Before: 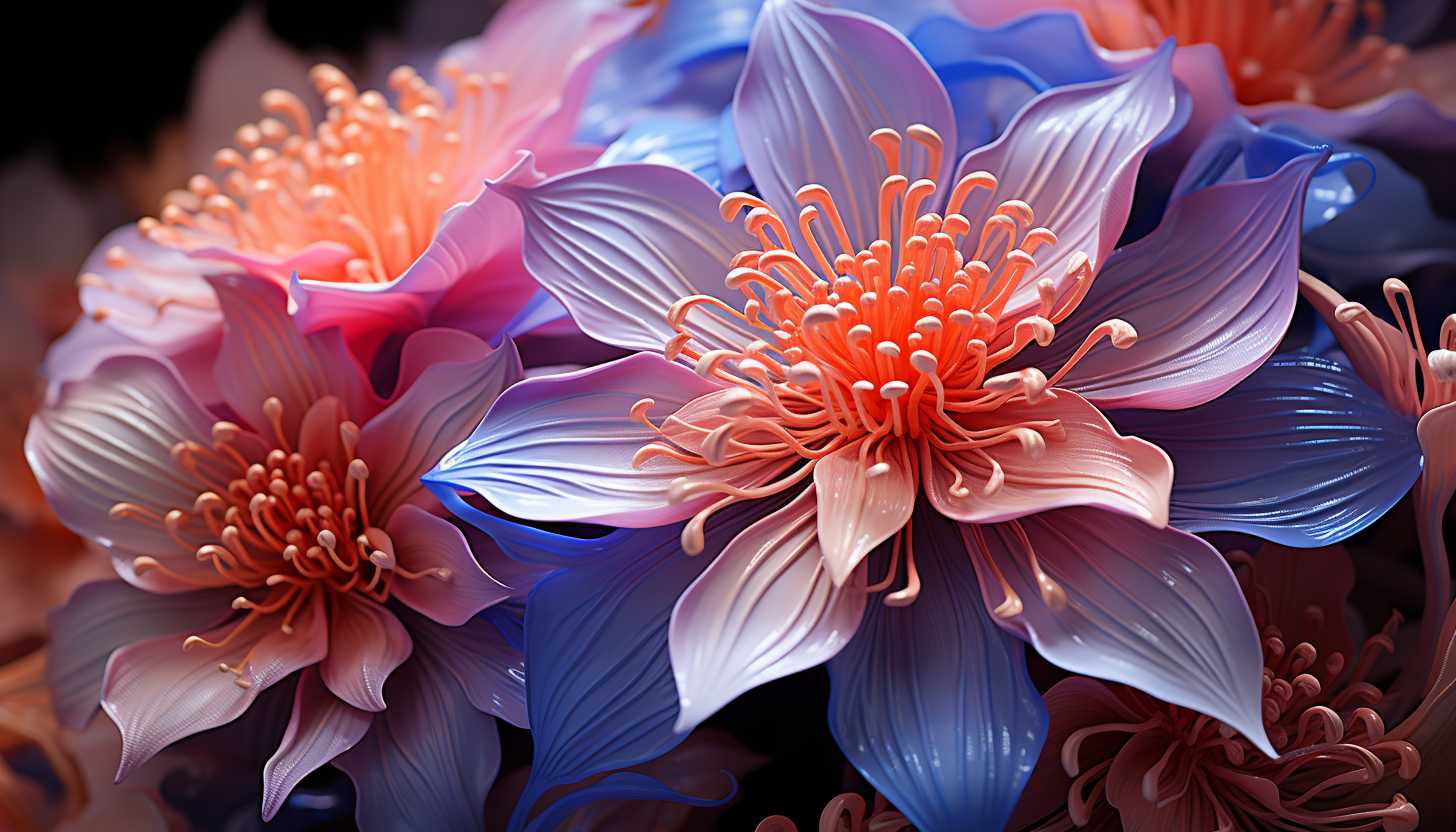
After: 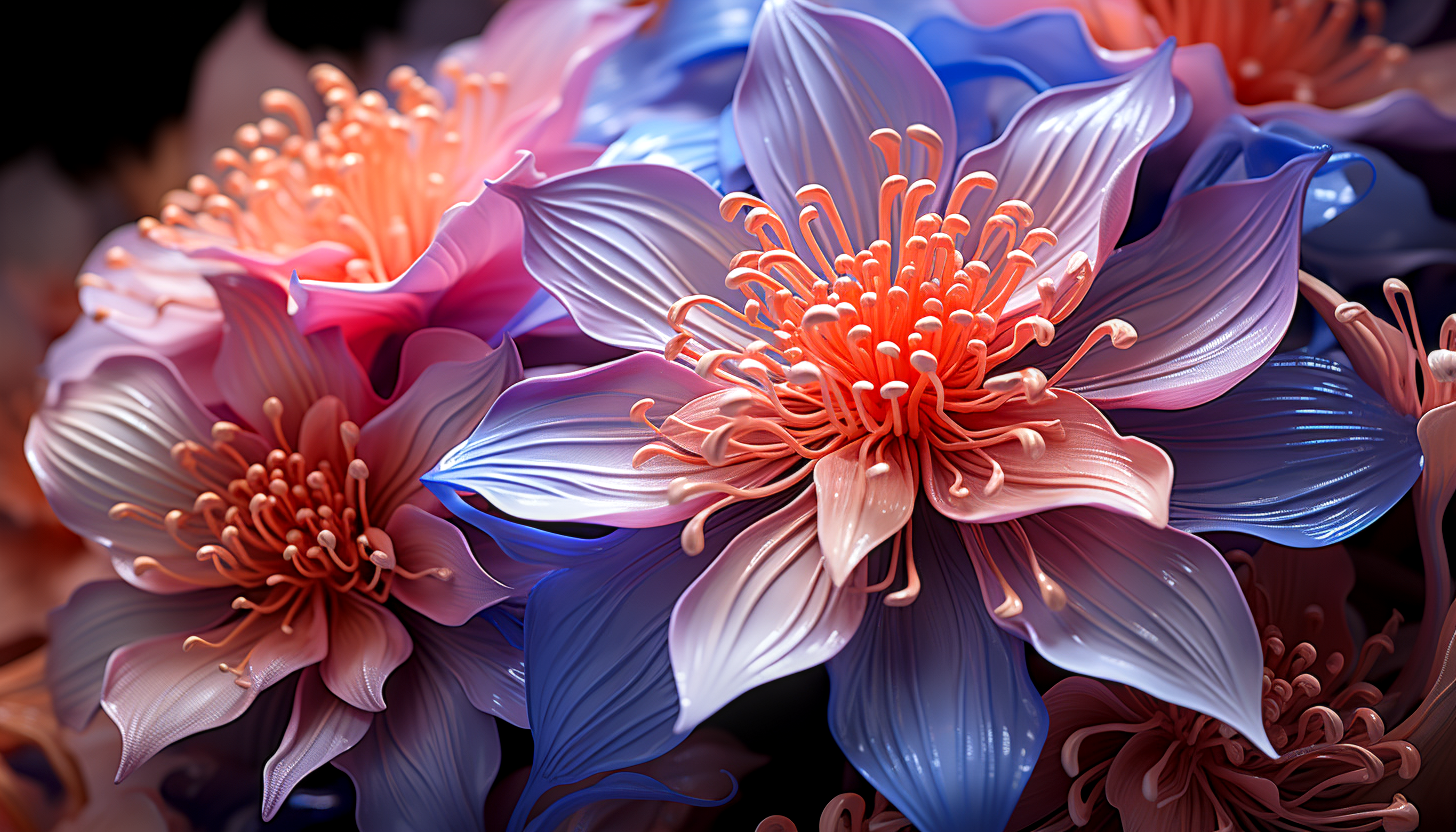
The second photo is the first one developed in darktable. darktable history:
local contrast: detail 130%
tone curve: curves: ch0 [(0, 0) (0.003, 0.003) (0.011, 0.011) (0.025, 0.026) (0.044, 0.046) (0.069, 0.072) (0.1, 0.103) (0.136, 0.141) (0.177, 0.184) (0.224, 0.233) (0.277, 0.287) (0.335, 0.348) (0.399, 0.414) (0.468, 0.486) (0.543, 0.563) (0.623, 0.647) (0.709, 0.736) (0.801, 0.831) (0.898, 0.92) (1, 1)], preserve colors none
base curve: curves: ch0 [(0, 0) (0.303, 0.277) (1, 1)], preserve colors none
